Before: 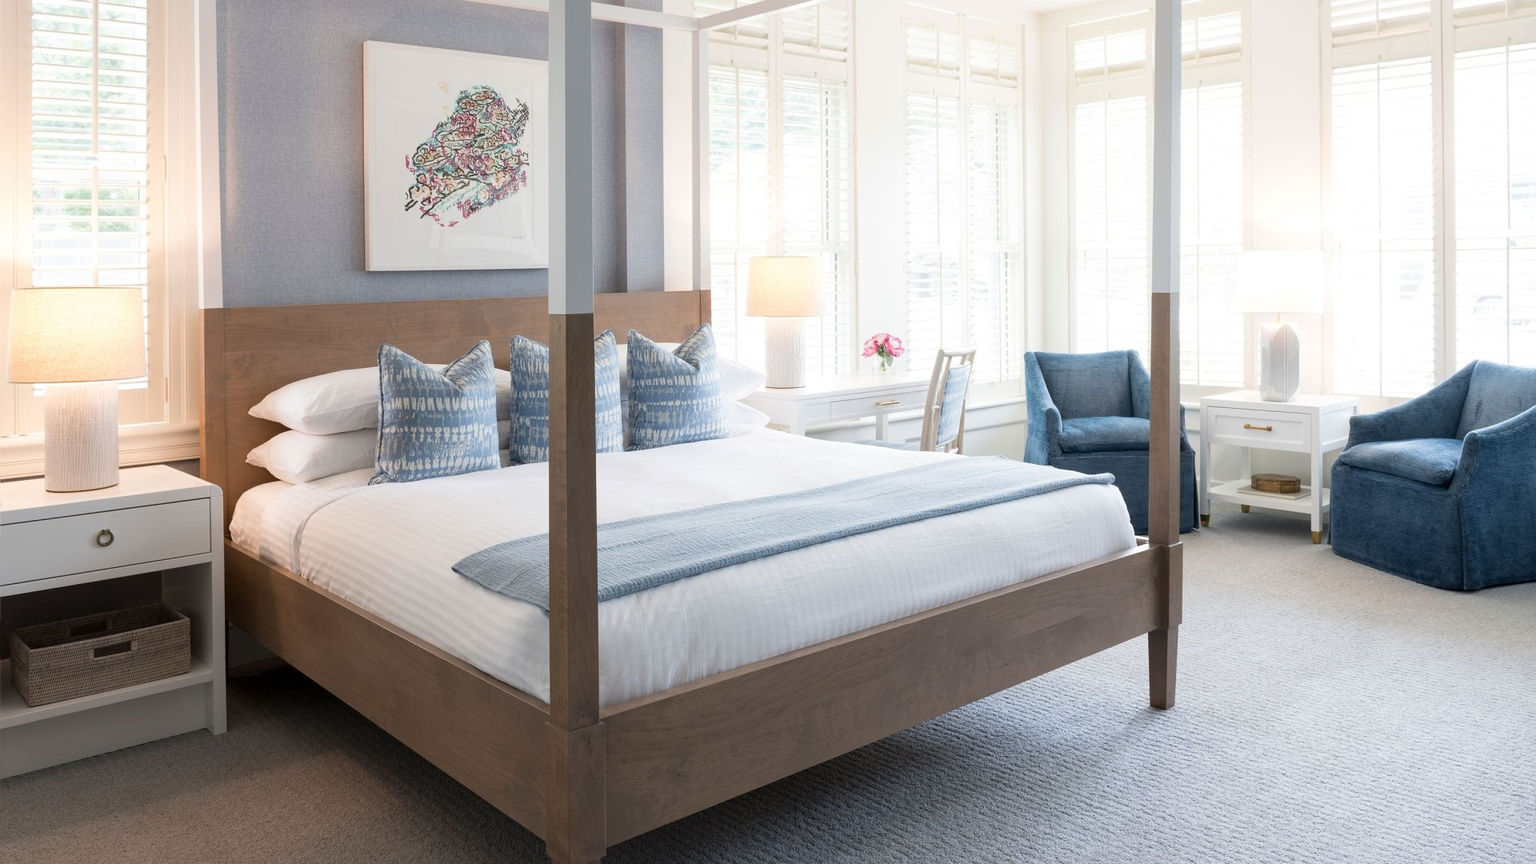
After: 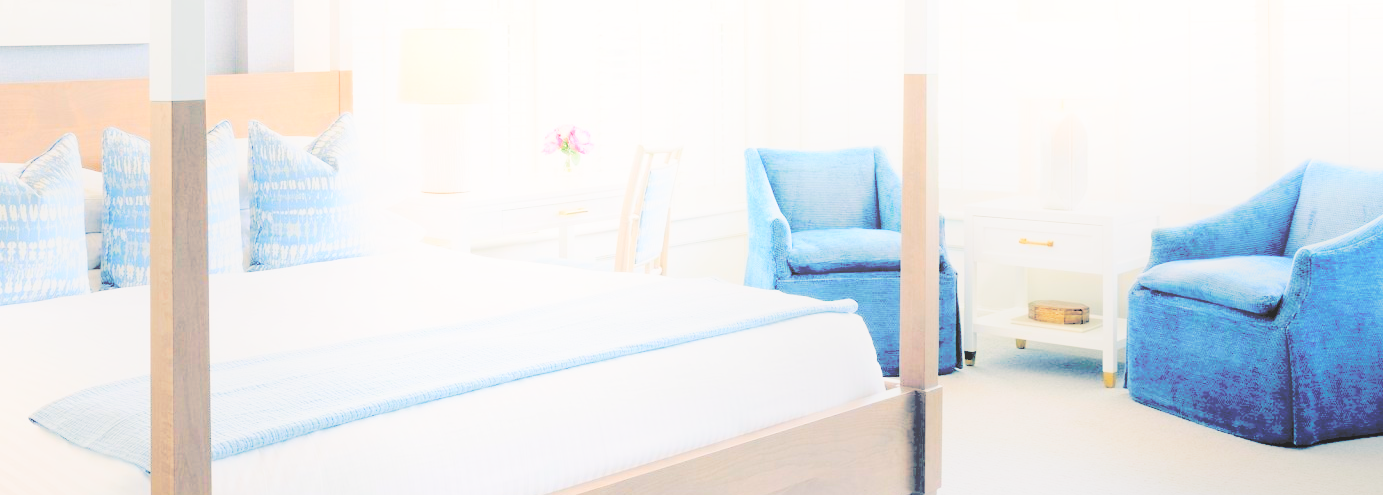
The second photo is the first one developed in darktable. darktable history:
crop and rotate: left 27.938%, top 27.046%, bottom 27.046%
color balance: lift [0.975, 0.993, 1, 1.015], gamma [1.1, 1, 1, 0.945], gain [1, 1.04, 1, 0.95]
contrast brightness saturation: brightness 1
base curve: curves: ch0 [(0, 0) (0.028, 0.03) (0.121, 0.232) (0.46, 0.748) (0.859, 0.968) (1, 1)], preserve colors none
local contrast: detail 69%
